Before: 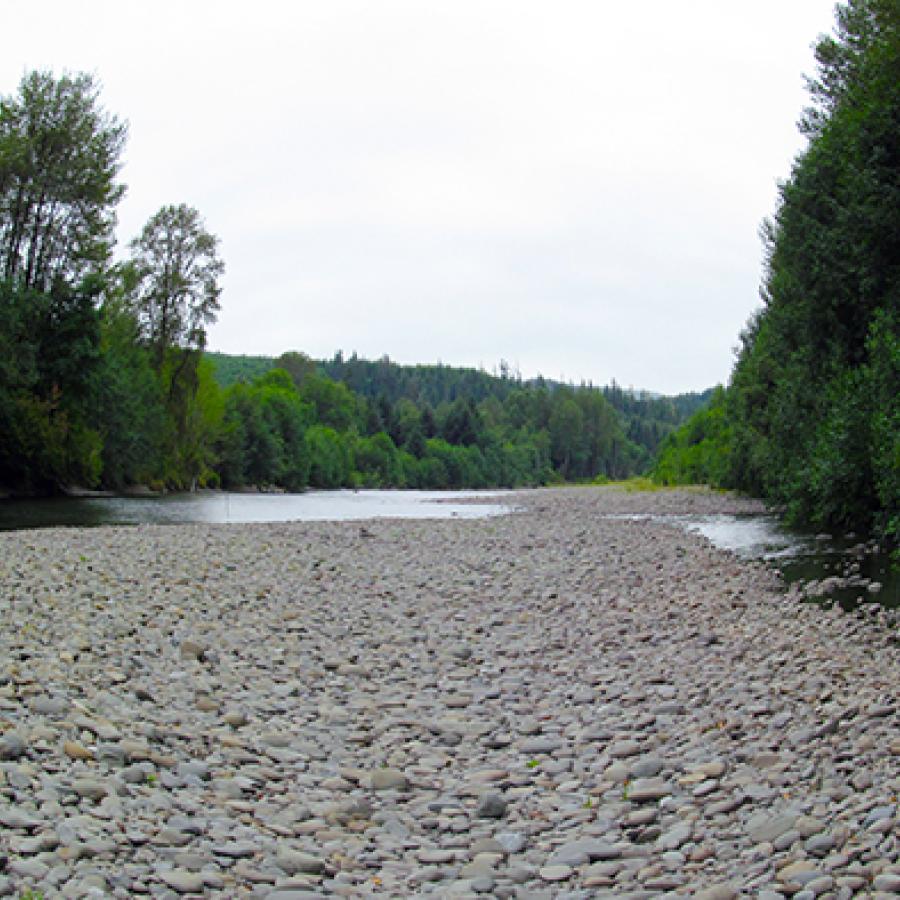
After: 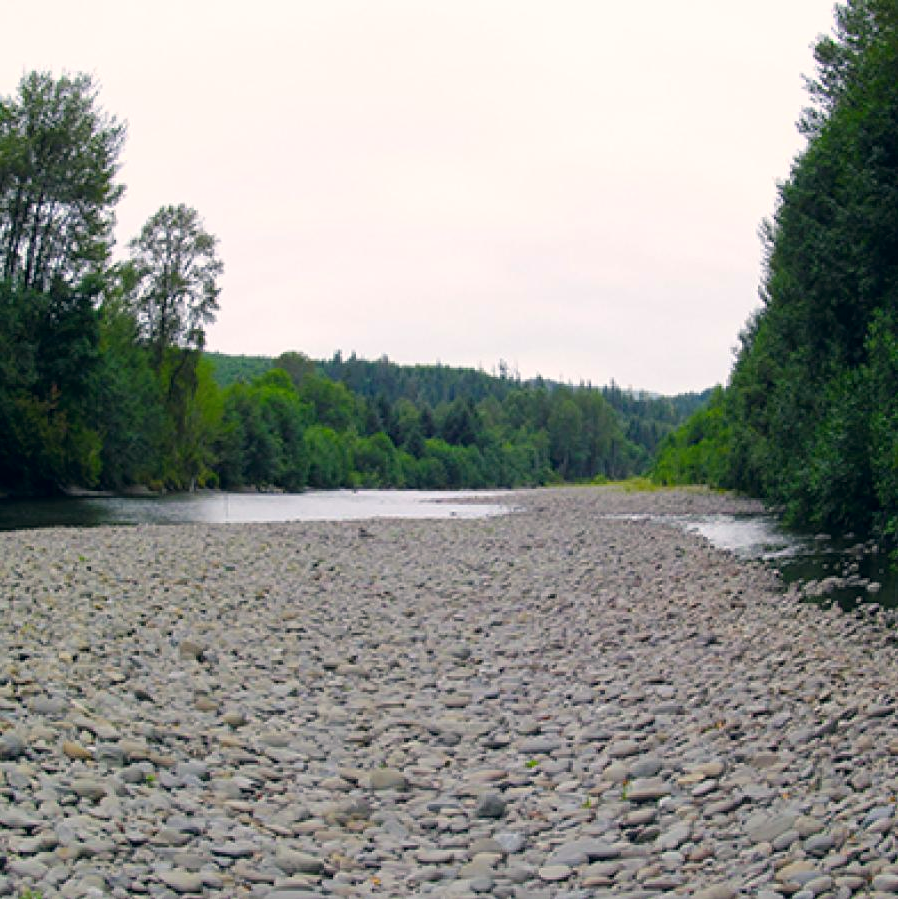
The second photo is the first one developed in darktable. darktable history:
color correction: highlights a* 5.37, highlights b* 5.29, shadows a* -4.53, shadows b* -4.98
crop and rotate: left 0.172%, bottom 0.014%
